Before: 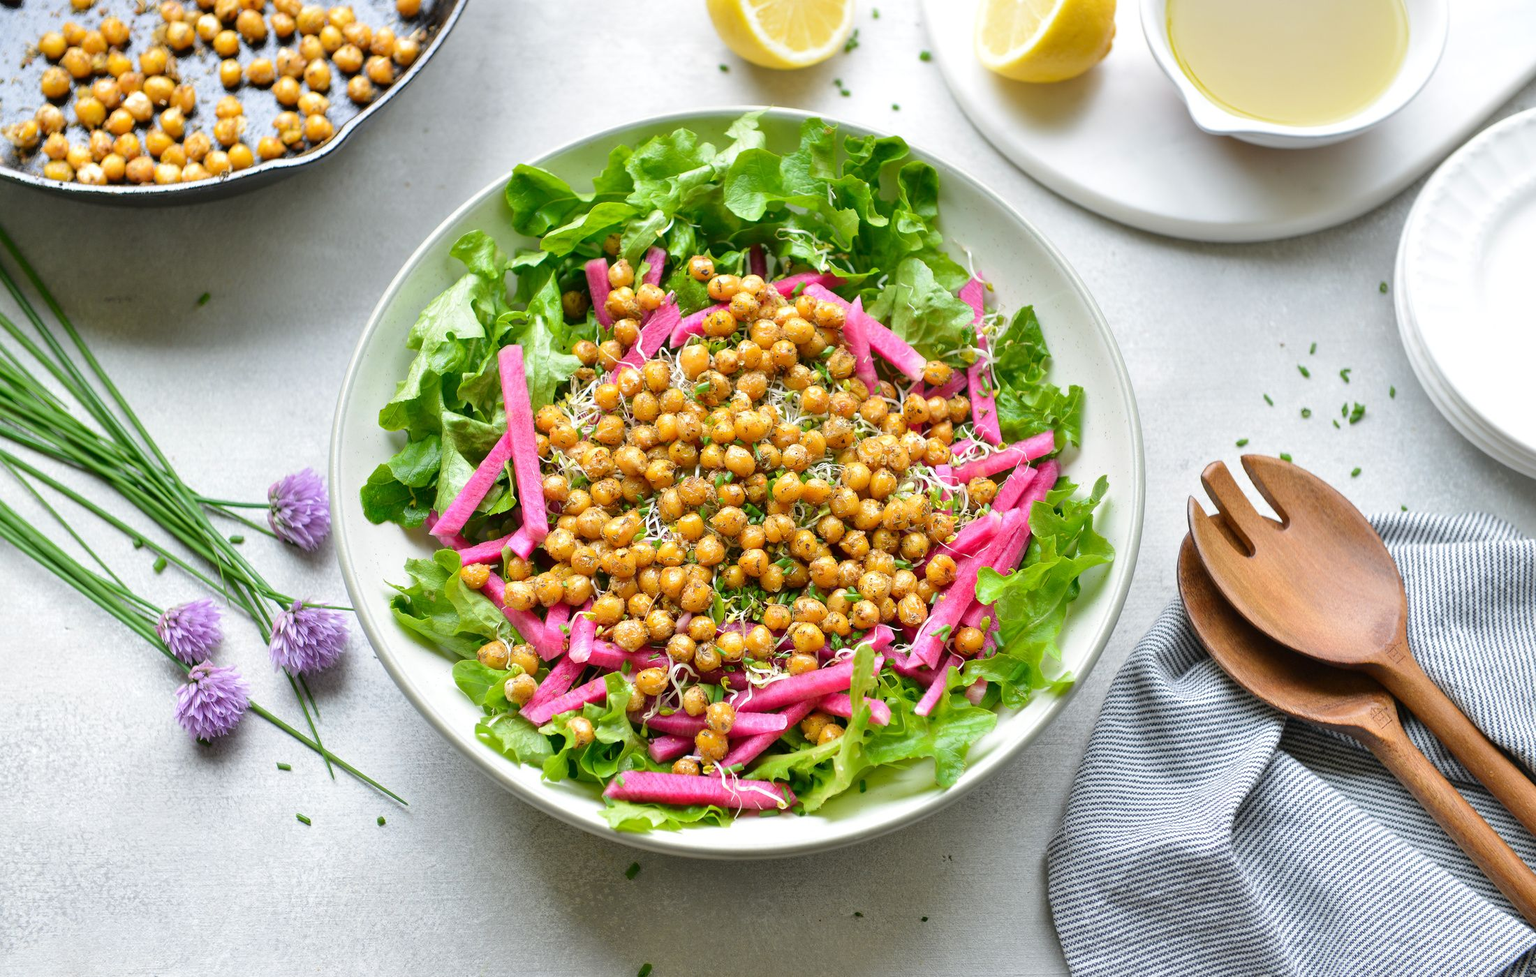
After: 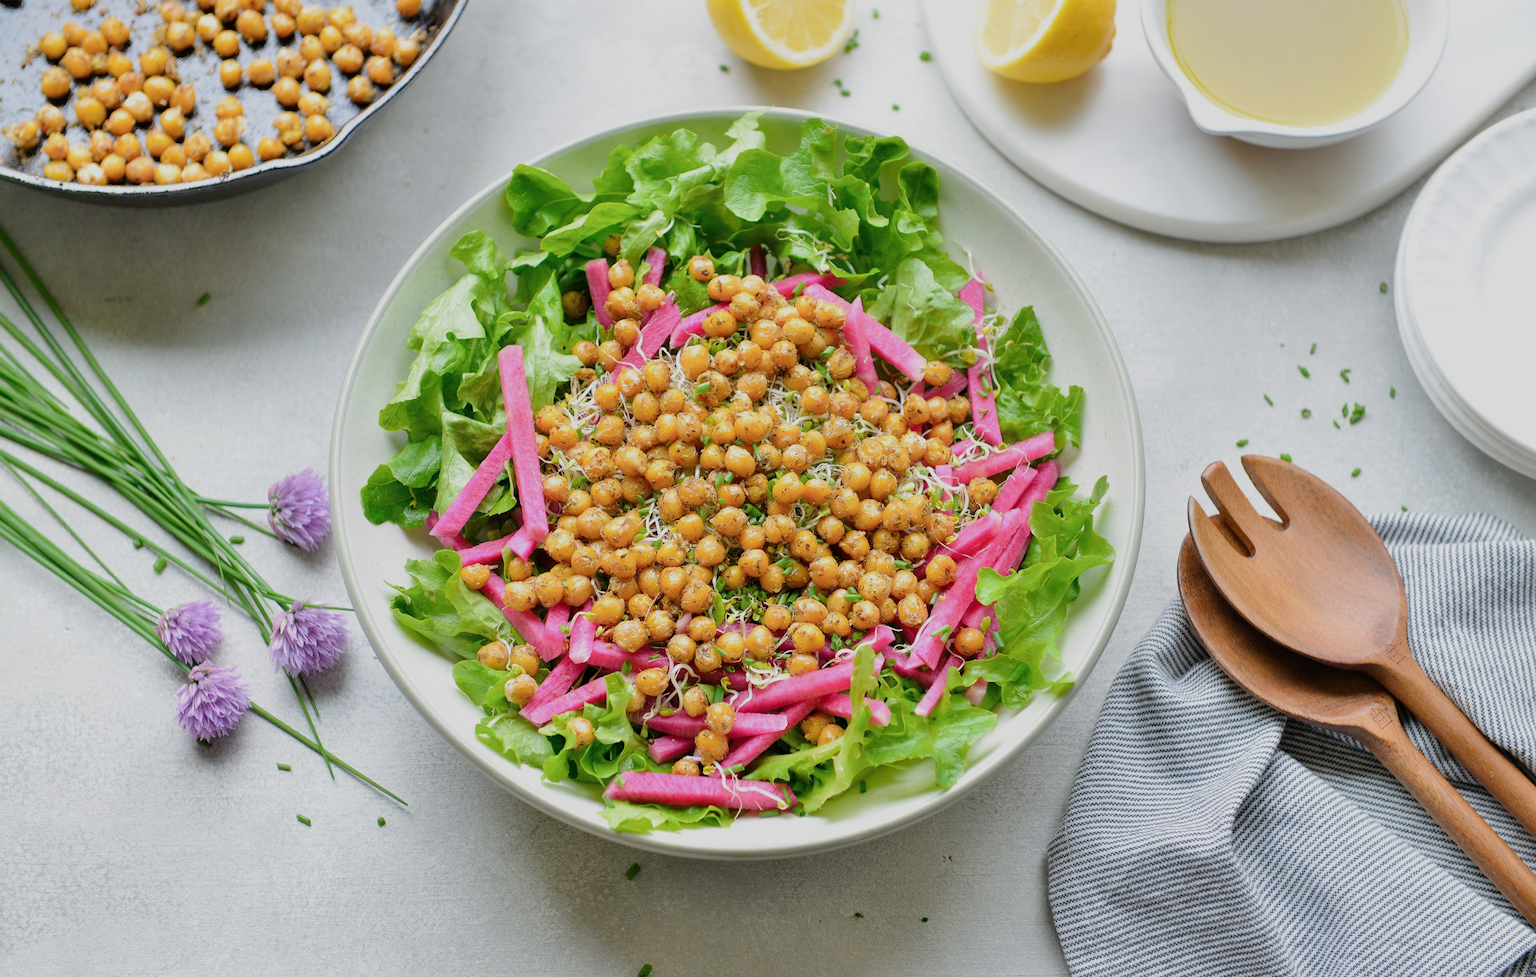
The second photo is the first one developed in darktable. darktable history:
exposure: exposure 0.125 EV, compensate highlight preservation false
filmic rgb: middle gray luminance 18.4%, black relative exposure -10.5 EV, white relative exposure 3.42 EV, target black luminance 0%, hardness 6.04, latitude 98.99%, contrast 0.835, shadows ↔ highlights balance 0.314%
